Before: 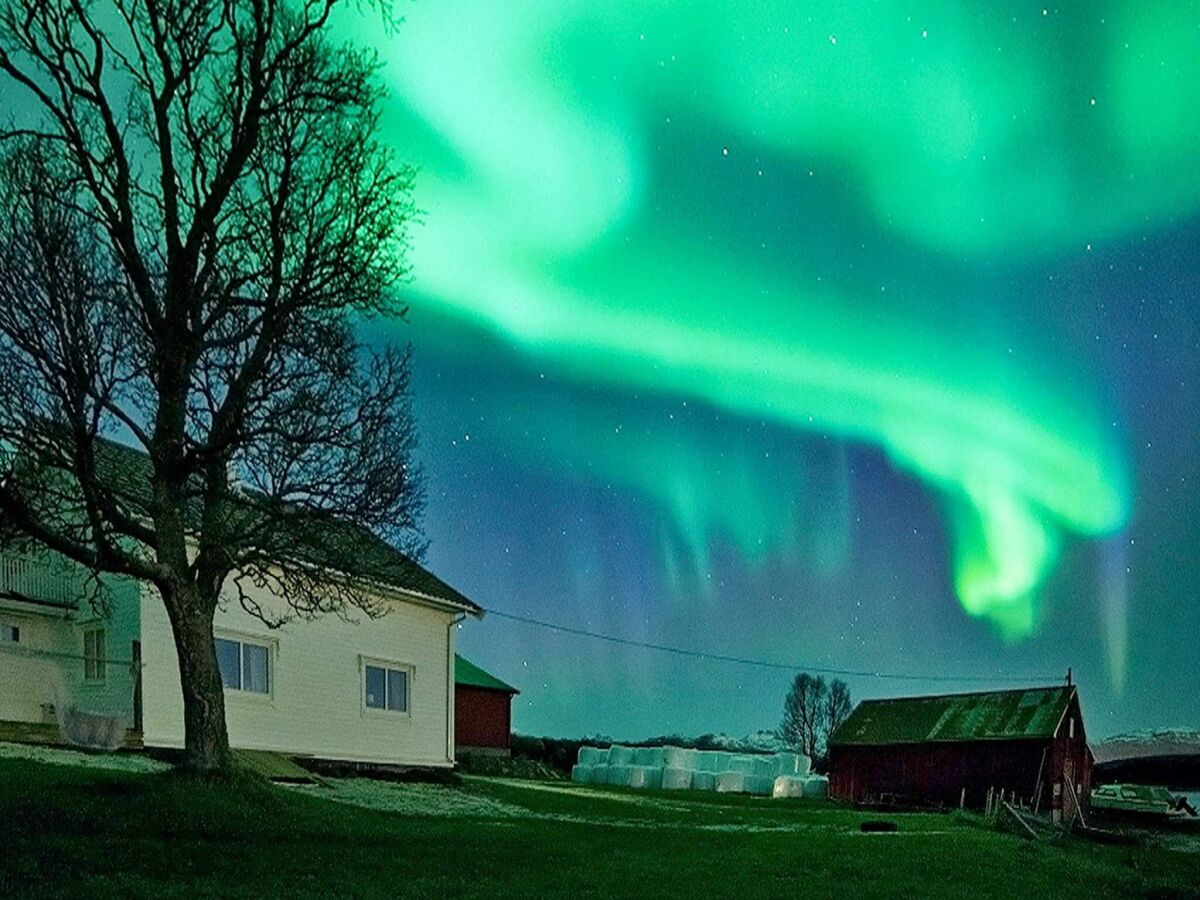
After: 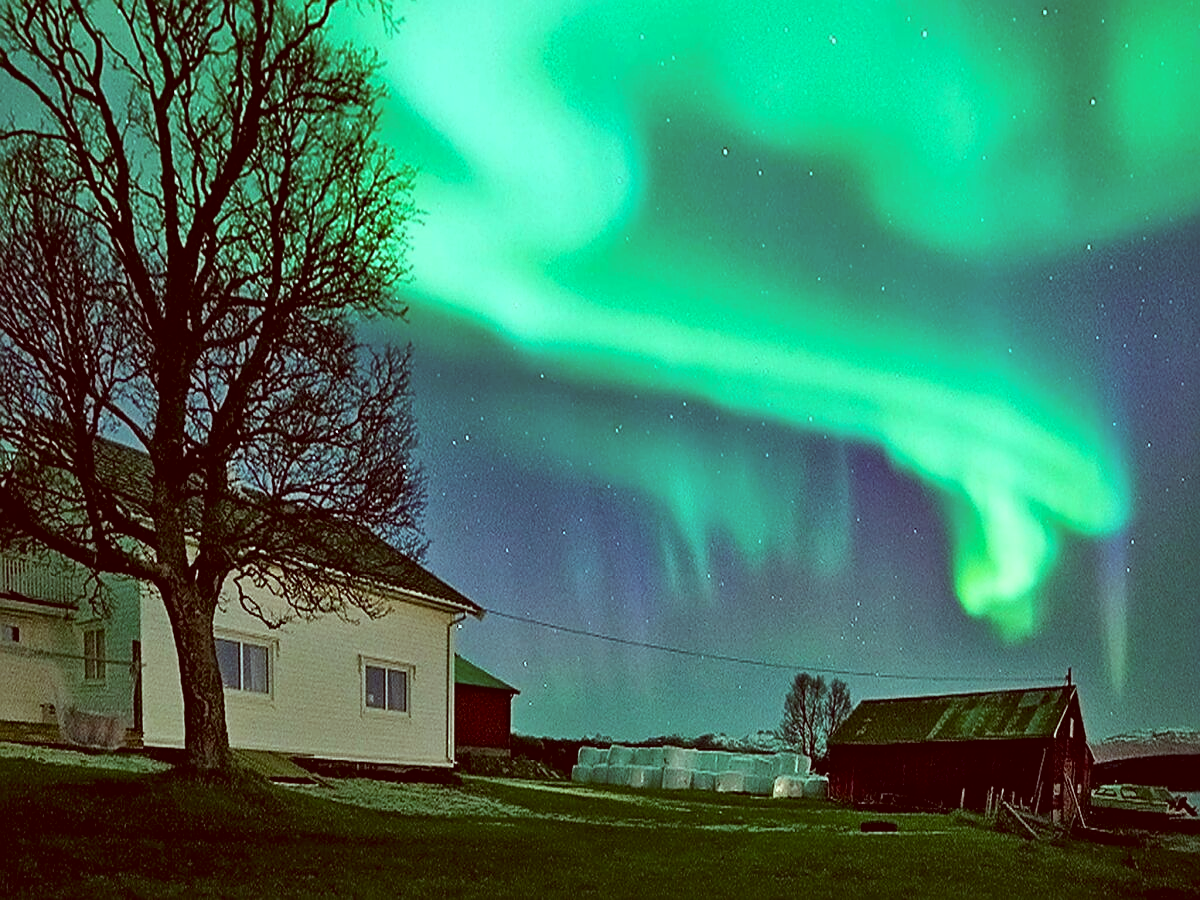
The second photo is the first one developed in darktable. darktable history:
sharpen: on, module defaults
color correction: highlights a* -7.04, highlights b* -0.209, shadows a* 20.29, shadows b* 12.31
local contrast: mode bilateral grid, contrast 20, coarseness 50, detail 119%, midtone range 0.2
